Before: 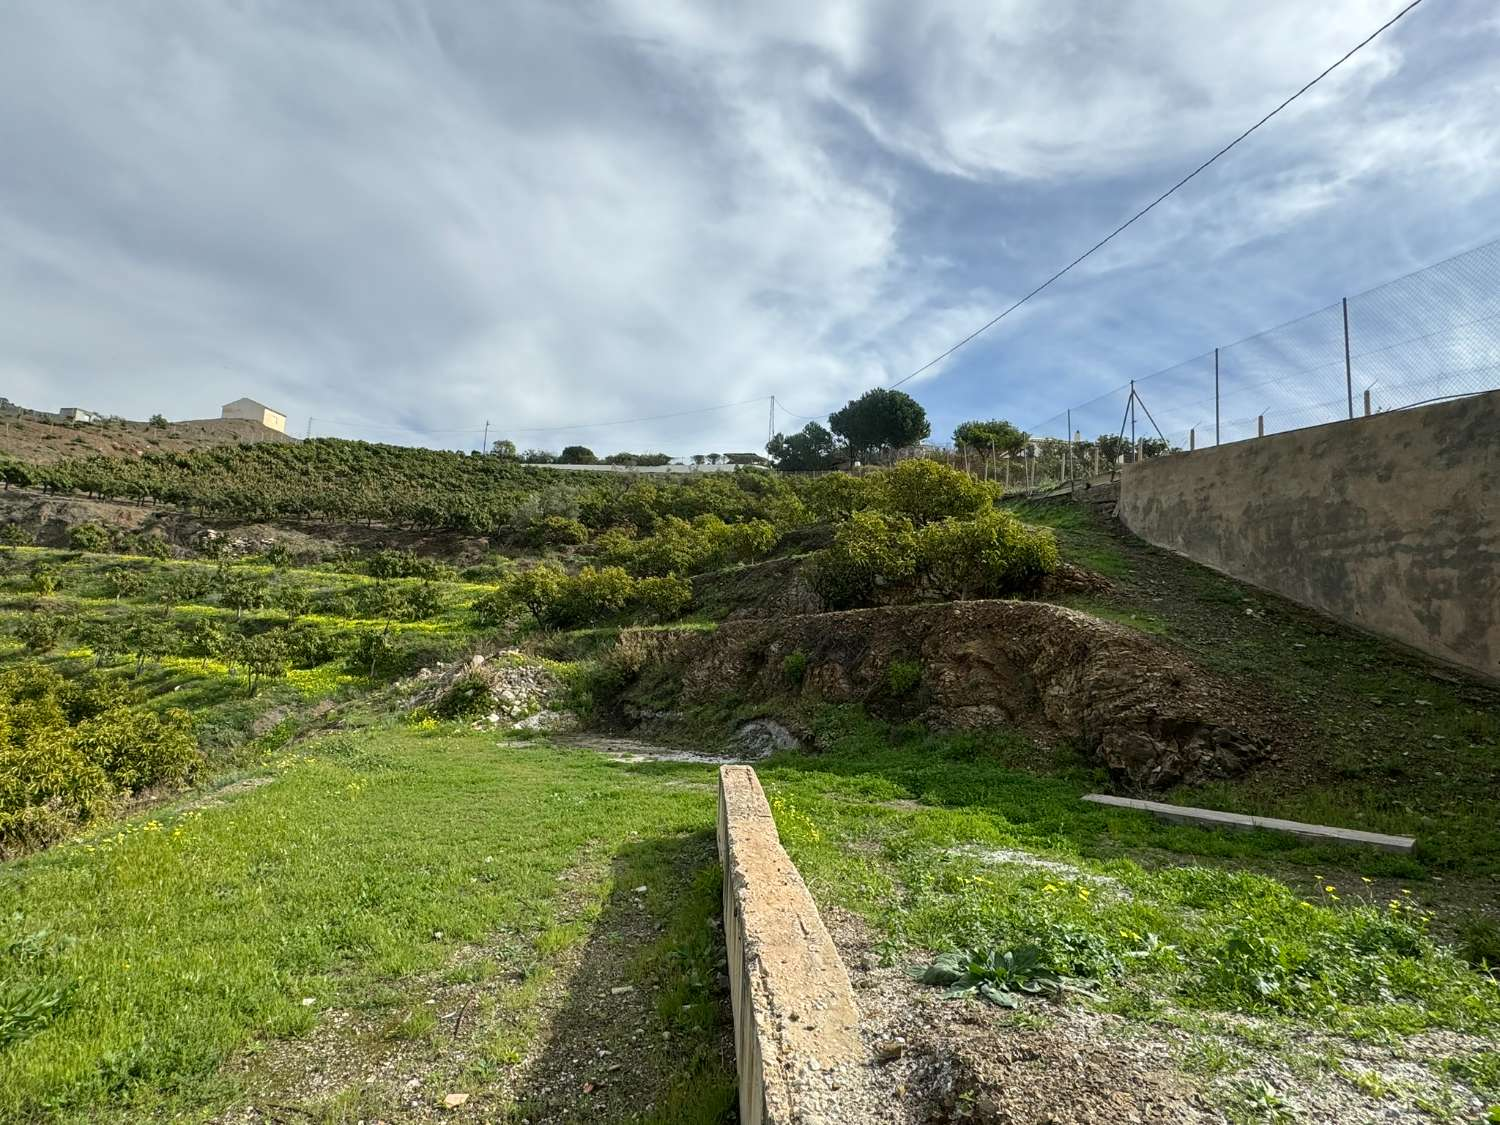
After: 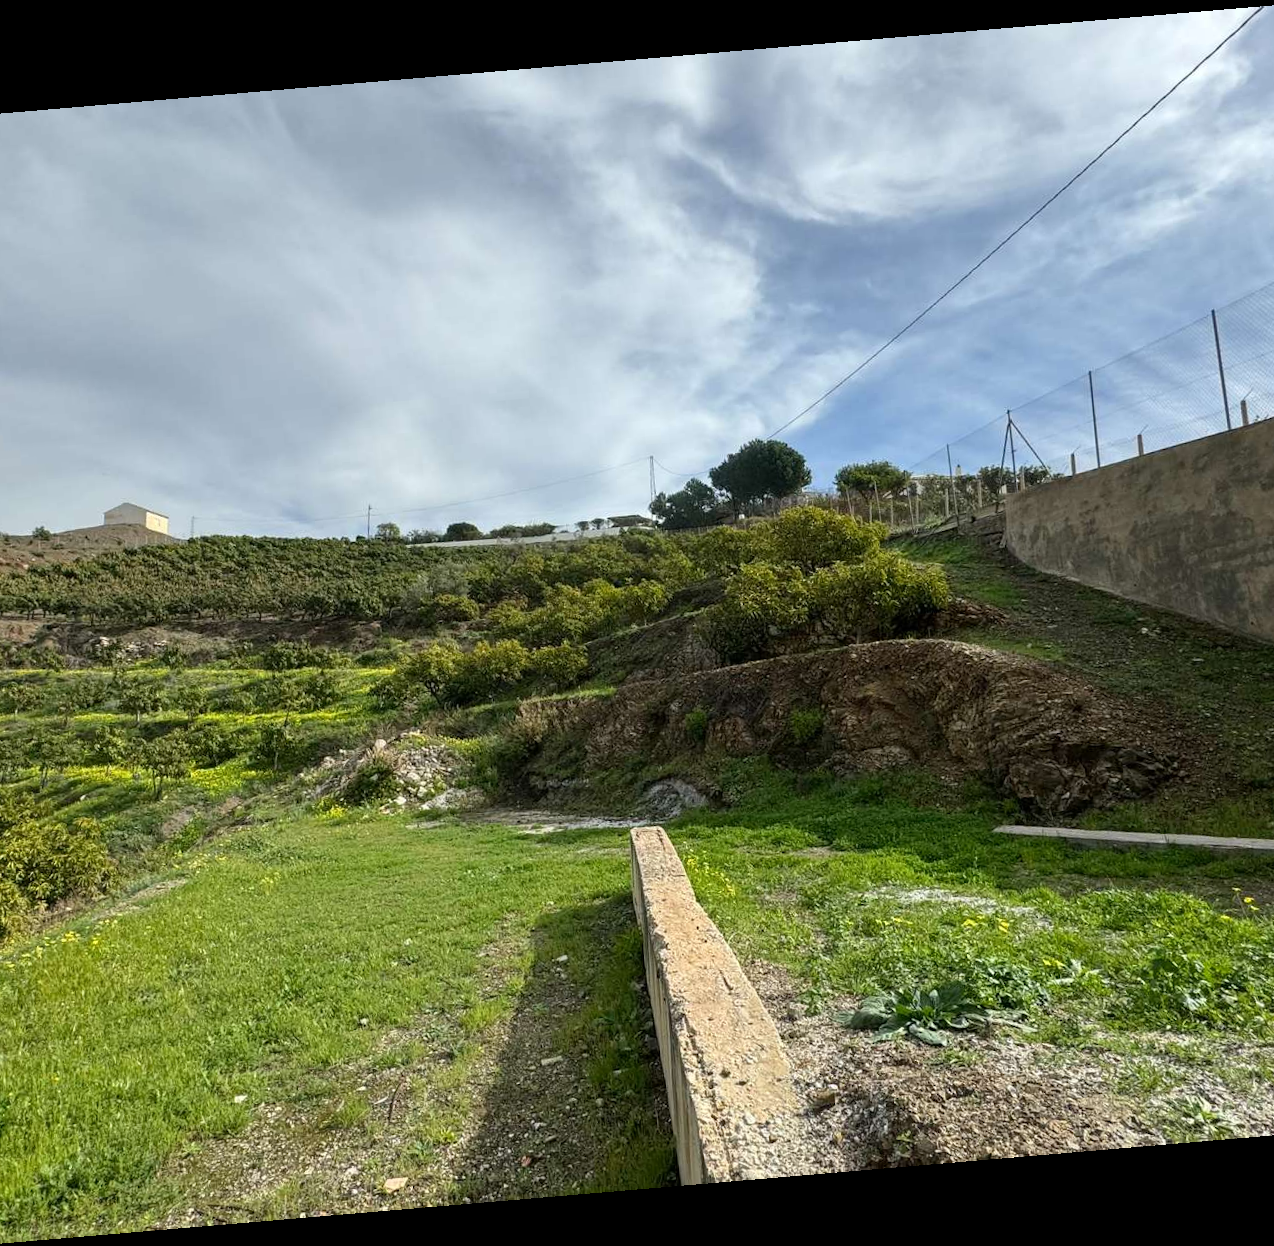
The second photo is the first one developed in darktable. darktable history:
rotate and perspective: rotation -4.86°, automatic cropping off
crop and rotate: left 9.597%, right 10.195%
